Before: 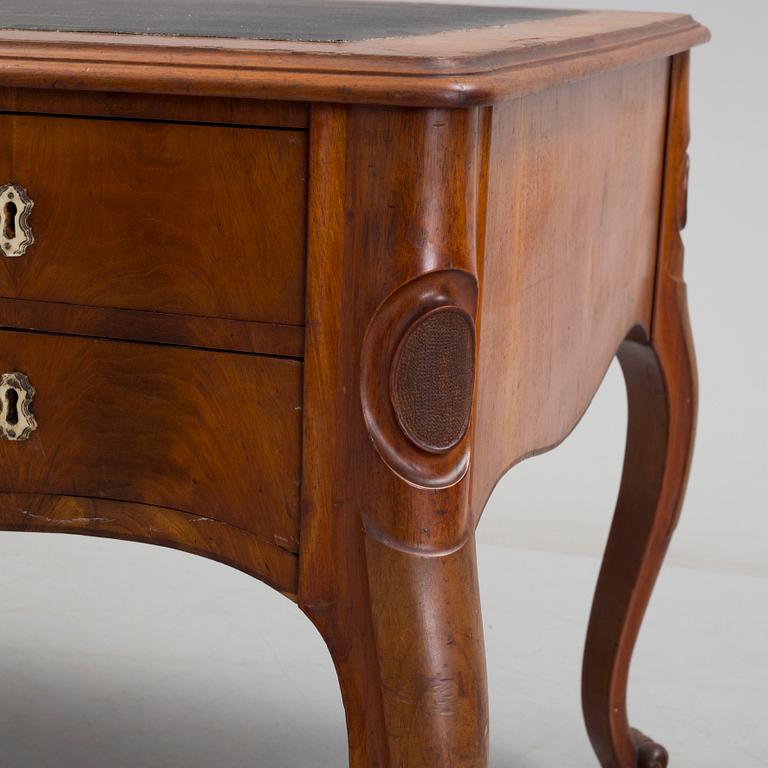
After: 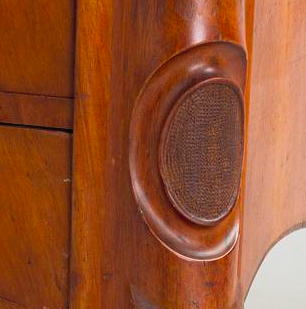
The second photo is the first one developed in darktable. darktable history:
contrast brightness saturation: contrast 0.067, brightness 0.173, saturation 0.401
tone equalizer: on, module defaults
crop: left 30.163%, top 29.742%, right 29.918%, bottom 29.978%
